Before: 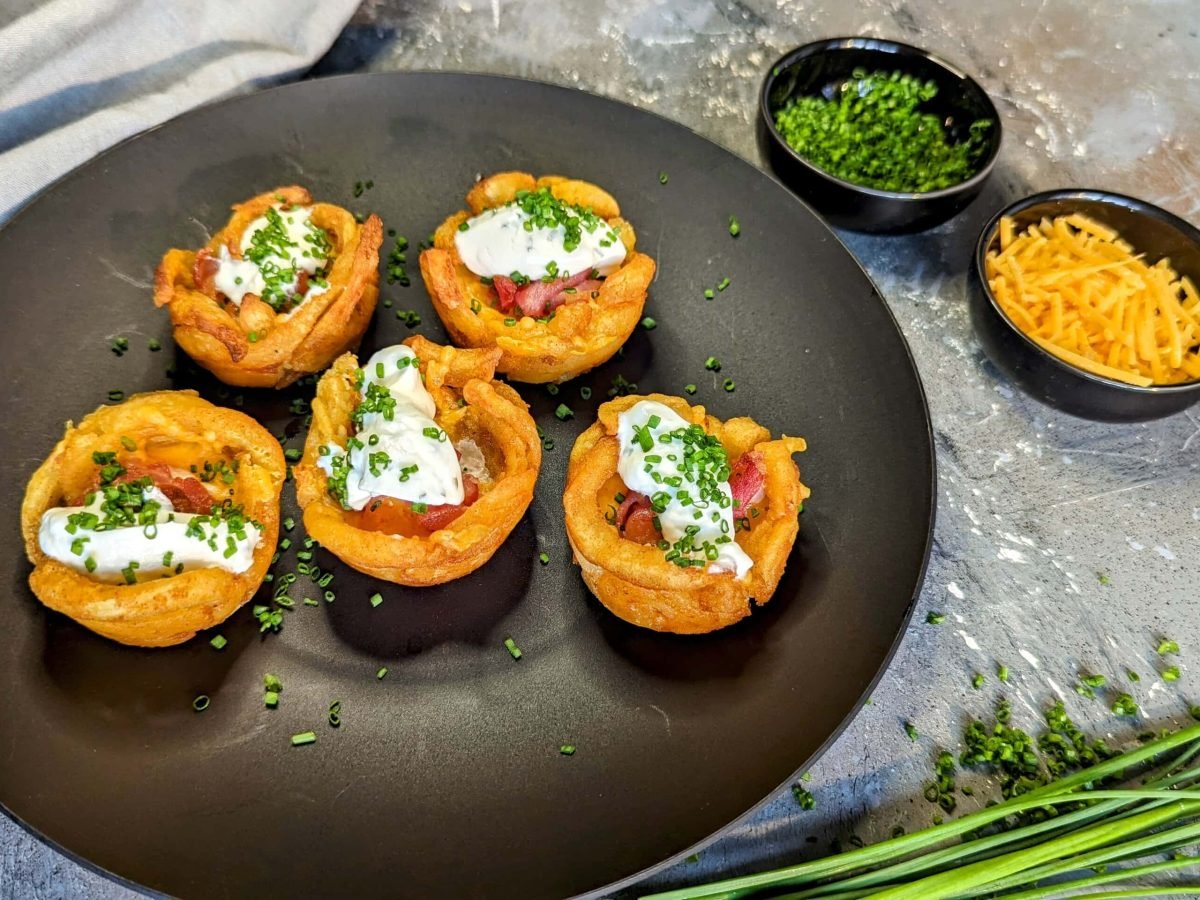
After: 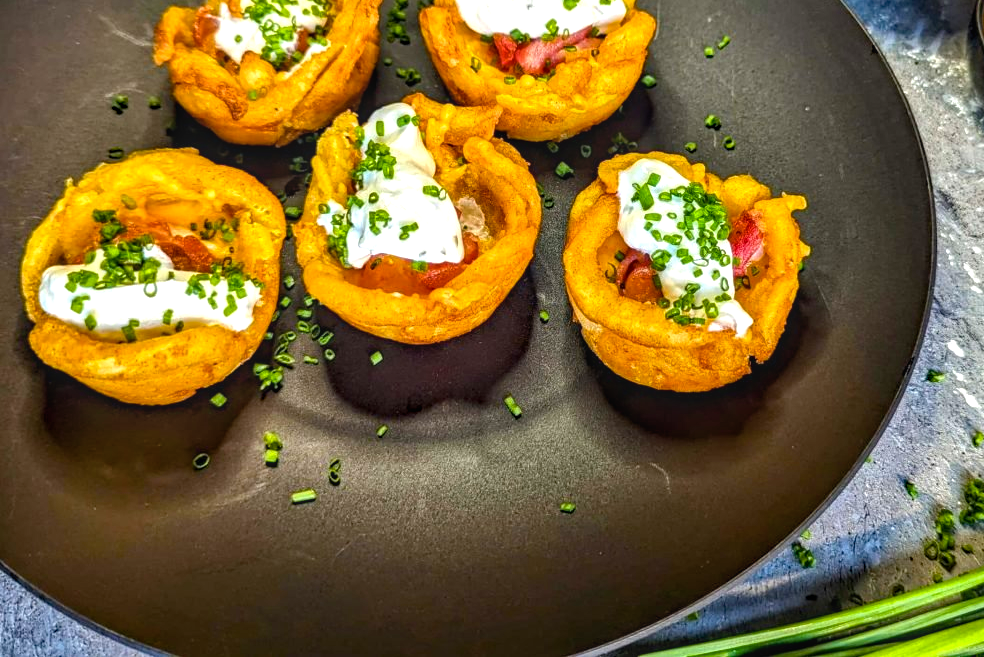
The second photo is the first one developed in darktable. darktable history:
contrast brightness saturation: contrast -0.068, brightness -0.043, saturation -0.109
crop: top 26.926%, right 17.966%
haze removal: compatibility mode true
exposure: black level correction 0, exposure 0.499 EV, compensate highlight preservation false
color balance rgb: power › hue 211.18°, perceptual saturation grading › global saturation 25.633%, global vibrance 20%
local contrast: on, module defaults
